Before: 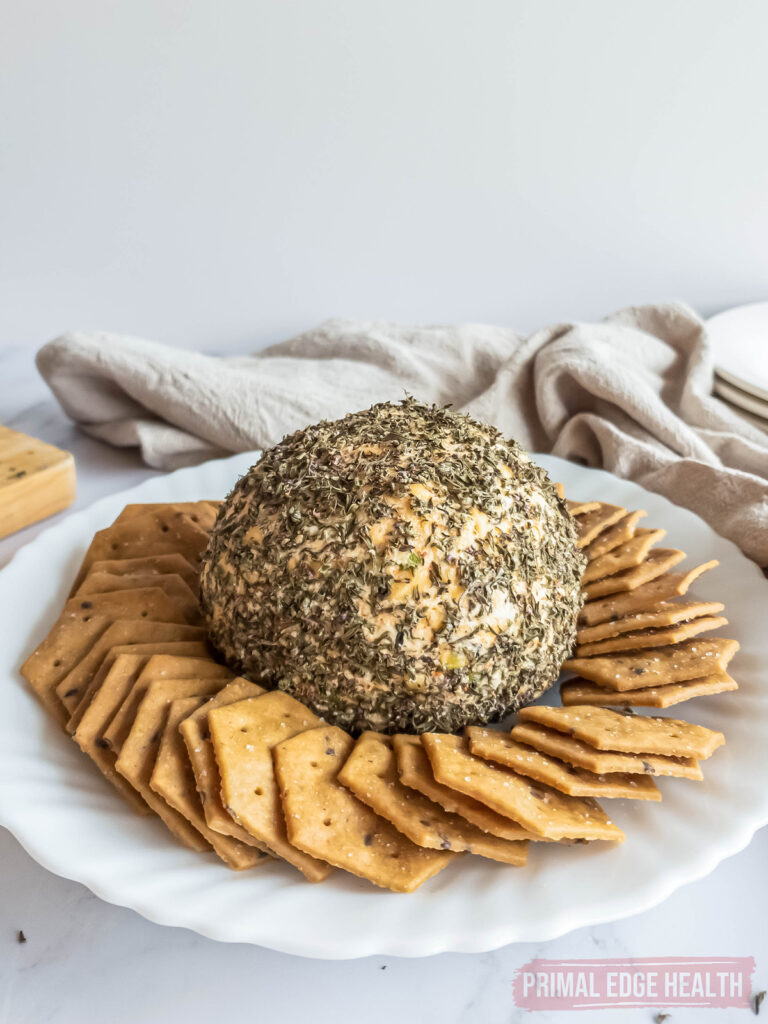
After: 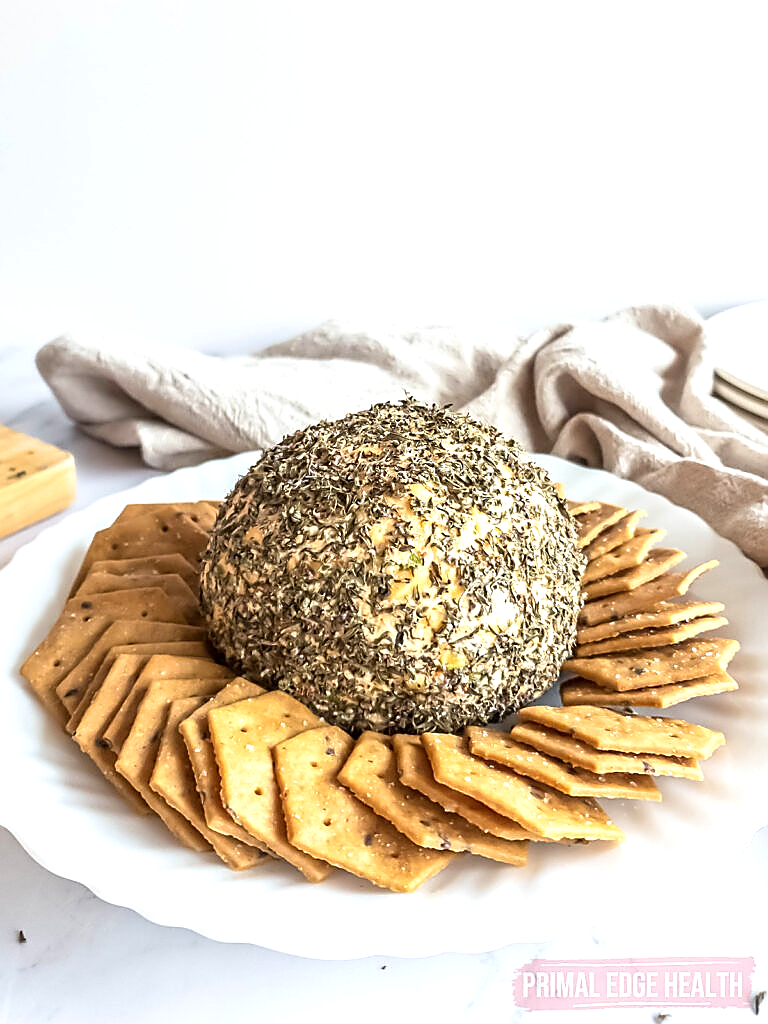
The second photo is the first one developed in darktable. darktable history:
sharpen: radius 1.4, amount 1.25, threshold 0.7
exposure: exposure 0.564 EV, compensate highlight preservation false
